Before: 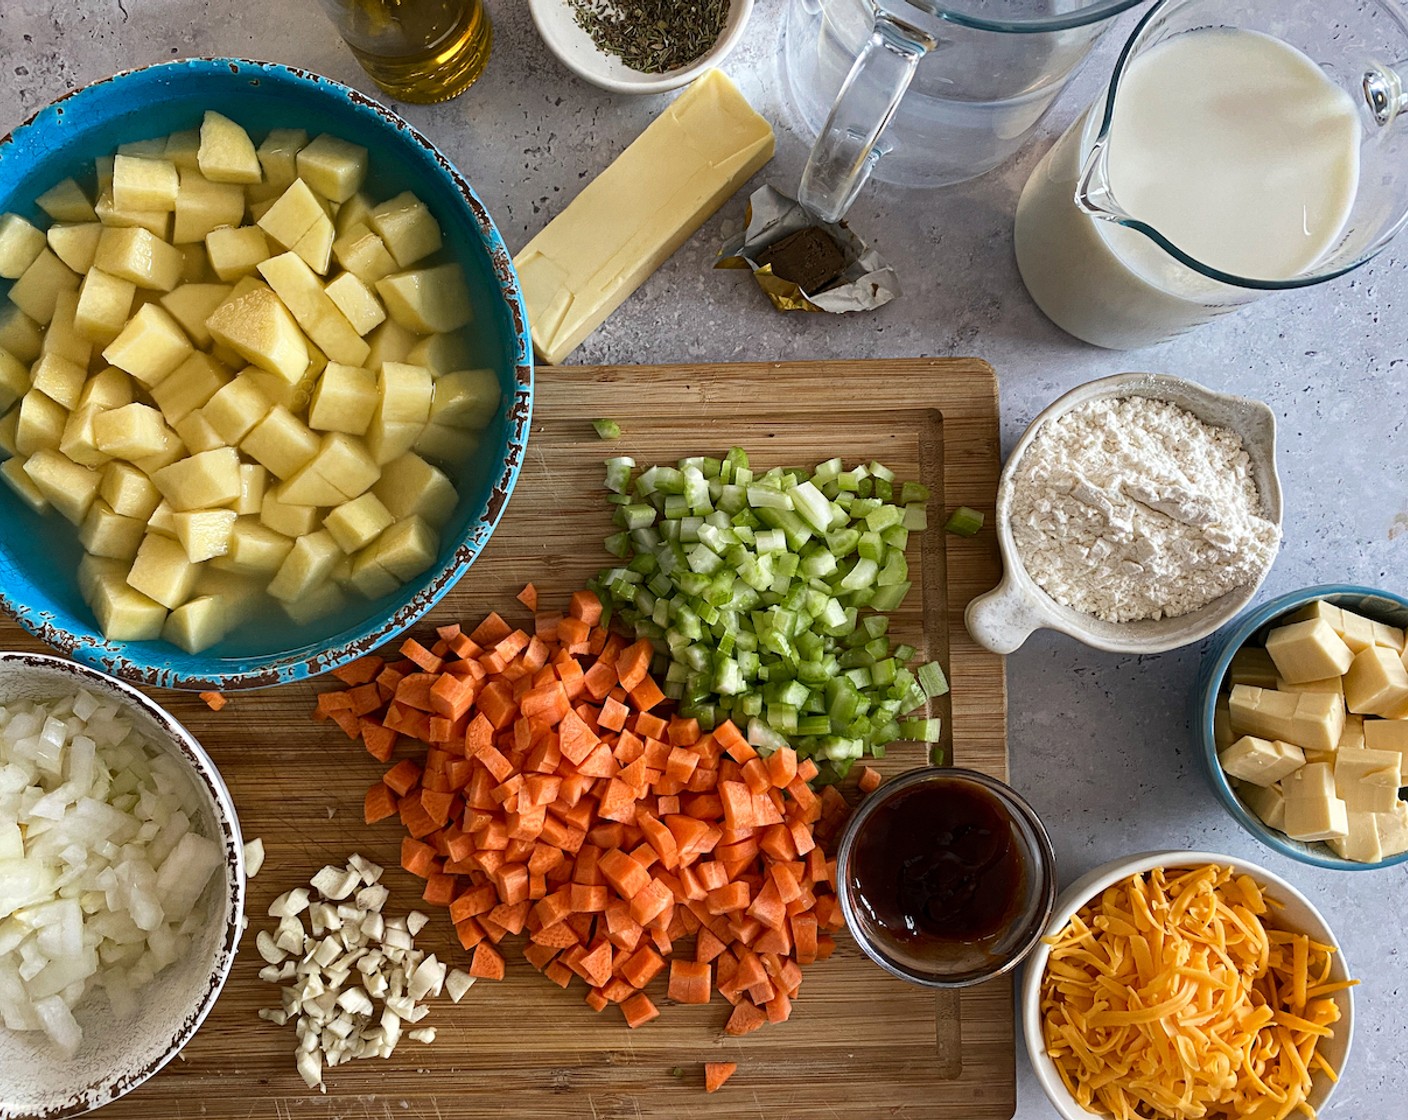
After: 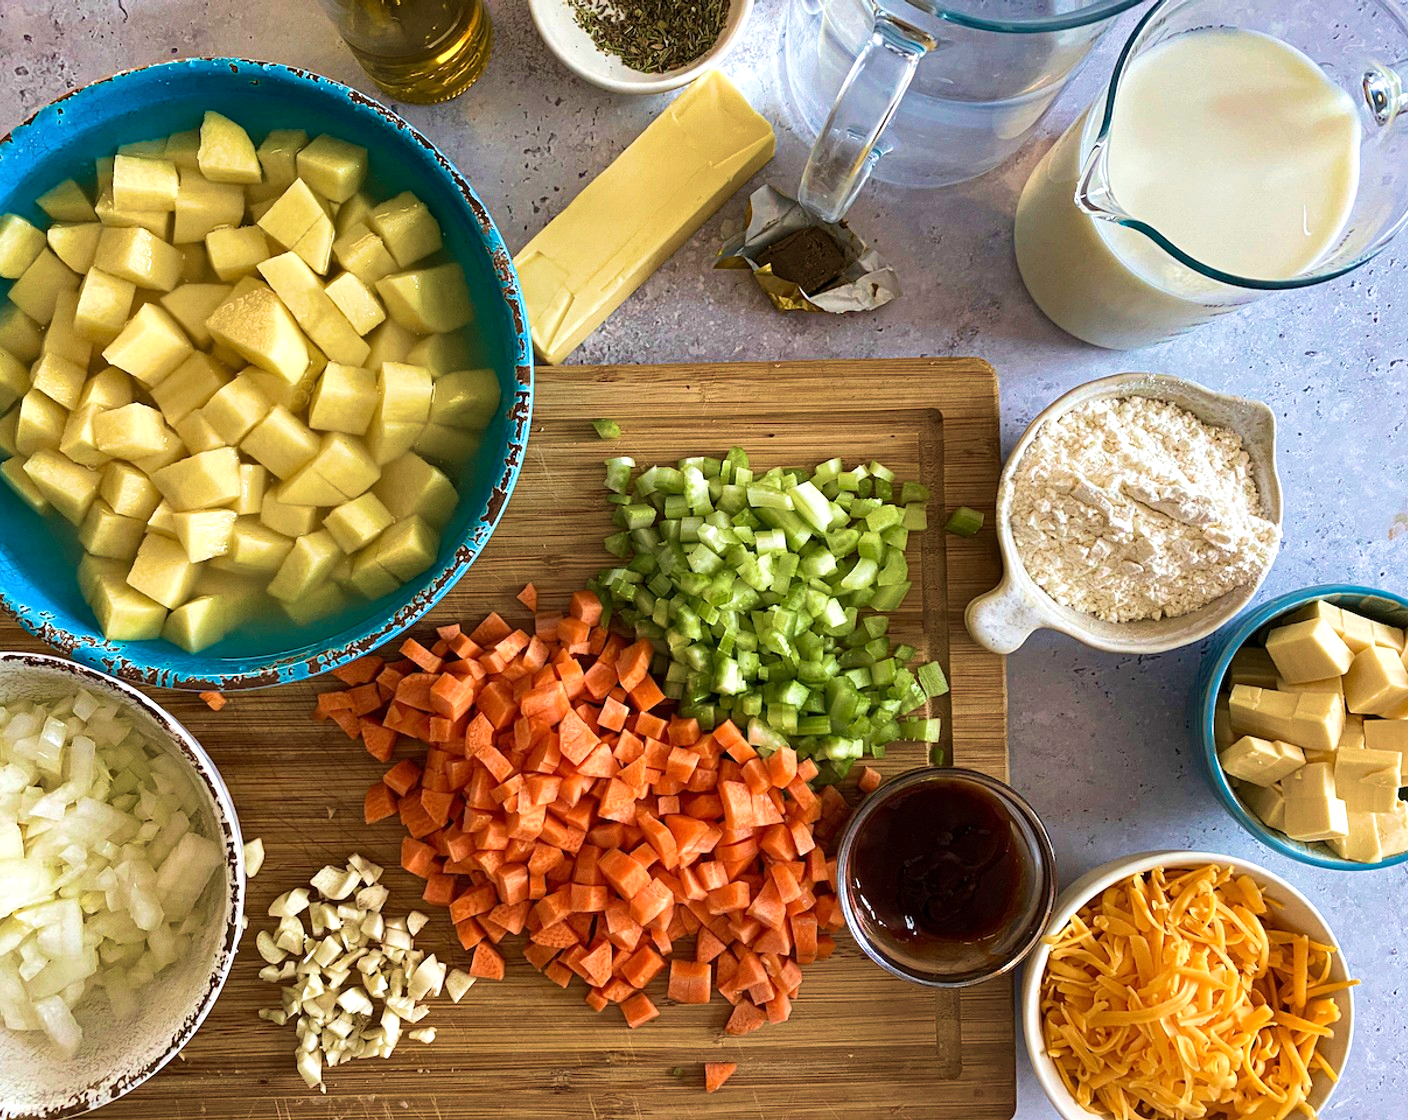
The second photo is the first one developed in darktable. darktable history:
exposure: exposure 0.295 EV, compensate exposure bias true, compensate highlight preservation false
velvia: strength 74.22%
